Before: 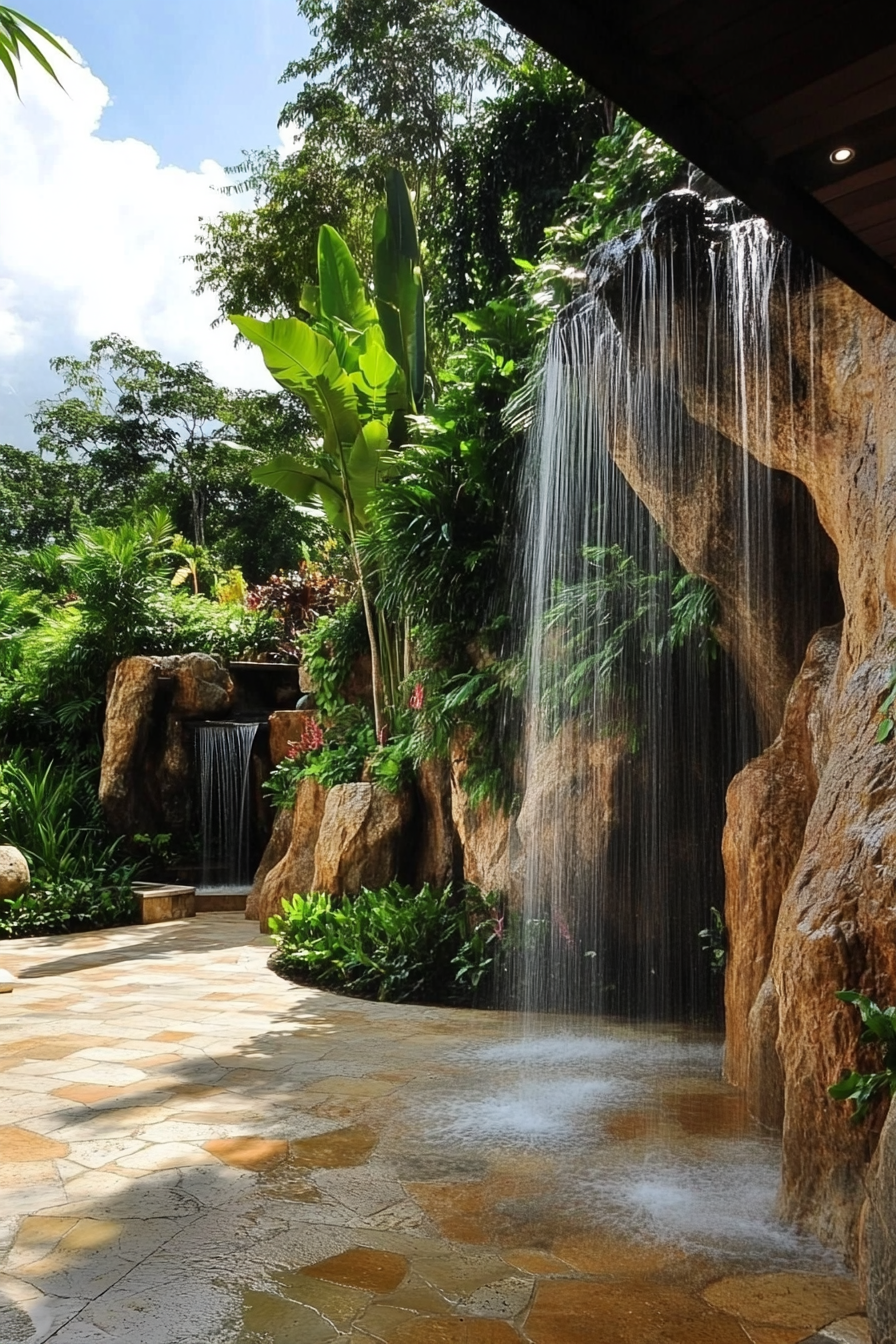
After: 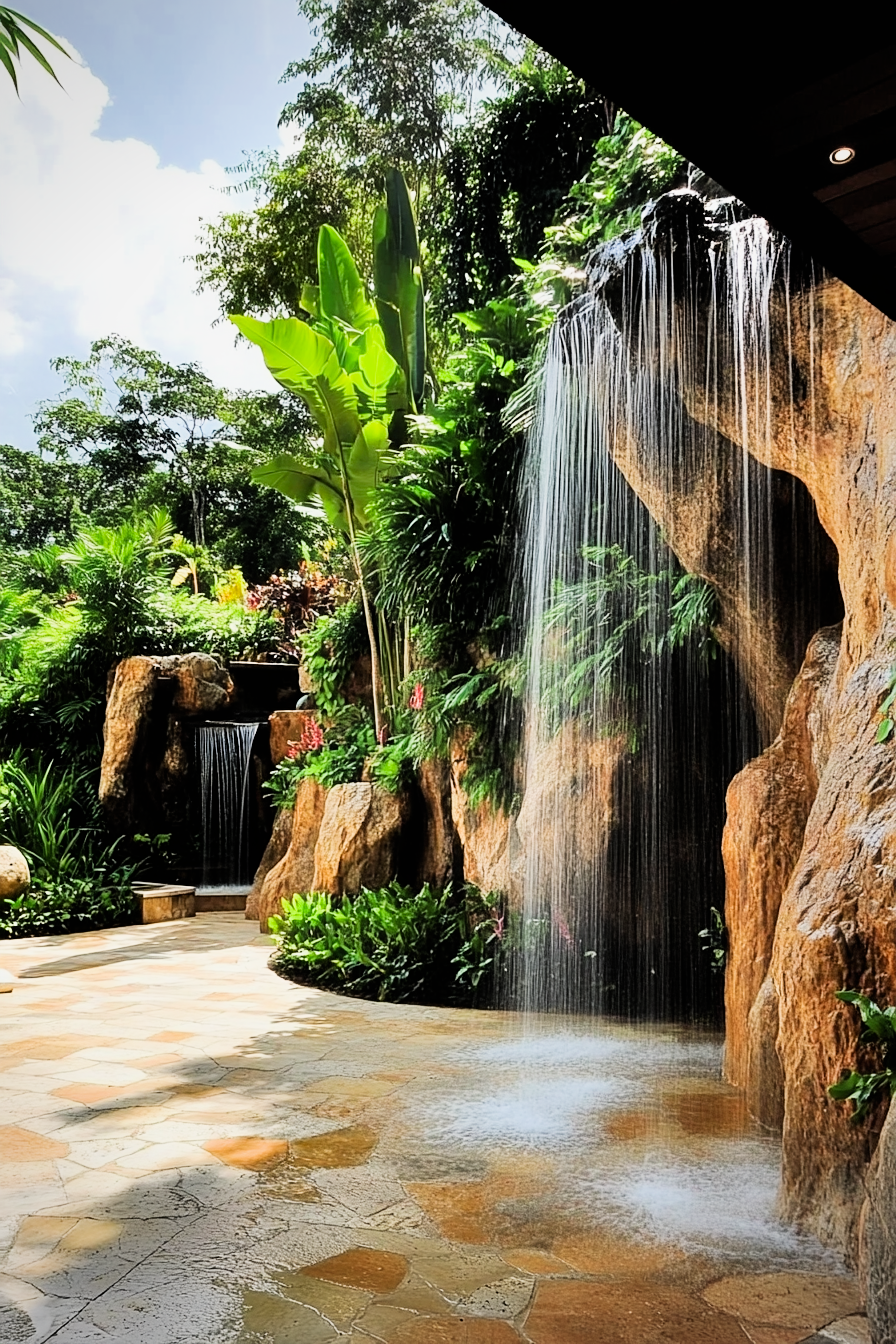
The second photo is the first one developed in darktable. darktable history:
filmic rgb: black relative exposure -7.5 EV, white relative exposure 4.99 EV, hardness 3.32, contrast 1.3
shadows and highlights: low approximation 0.01, soften with gaussian
contrast brightness saturation: saturation 0.1
exposure: black level correction 0.001, exposure 0.962 EV, compensate highlight preservation false
contrast equalizer: octaves 7, y [[0.5, 0.488, 0.462, 0.461, 0.491, 0.5], [0.5 ×6], [0.5 ×6], [0 ×6], [0 ×6]]
sharpen: amount 0.214
vignetting: brightness -0.334, center (0, 0.006), unbound false
